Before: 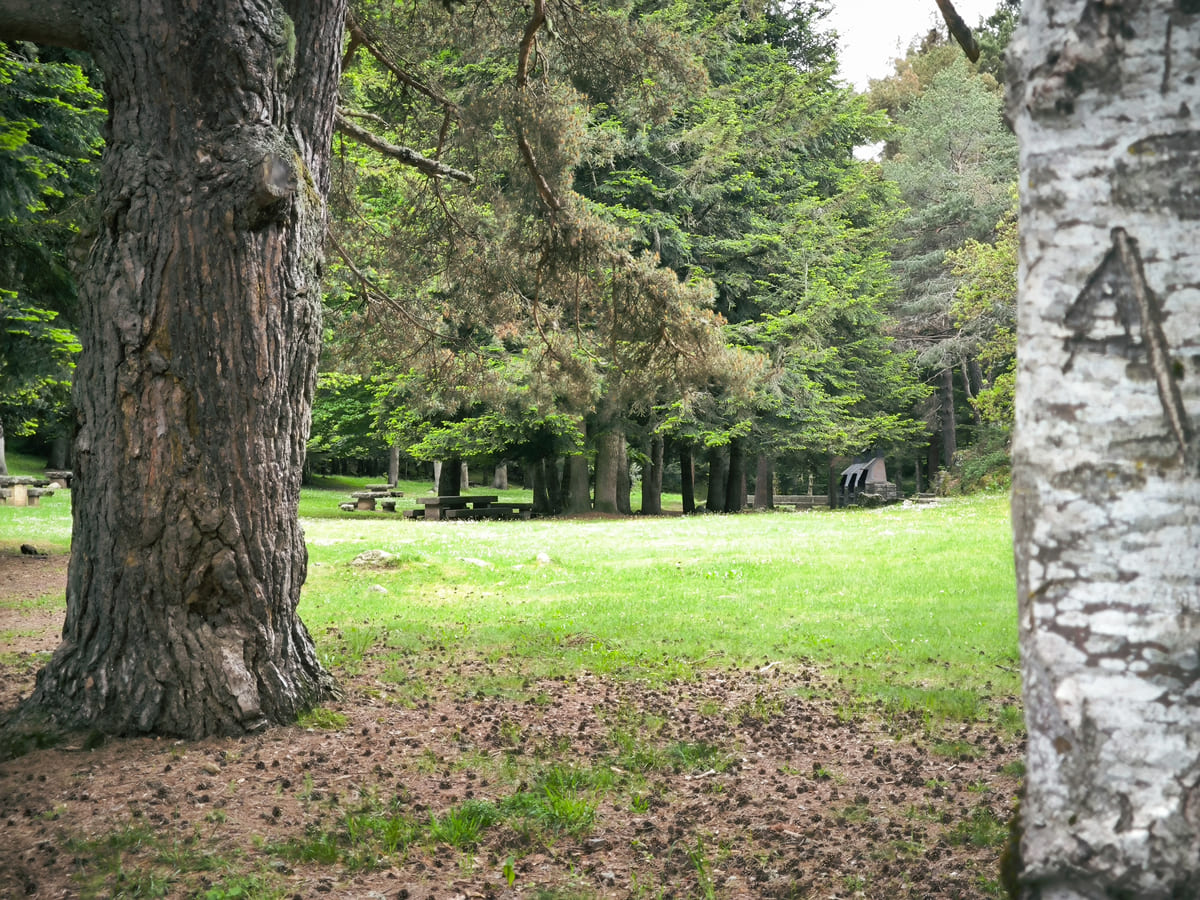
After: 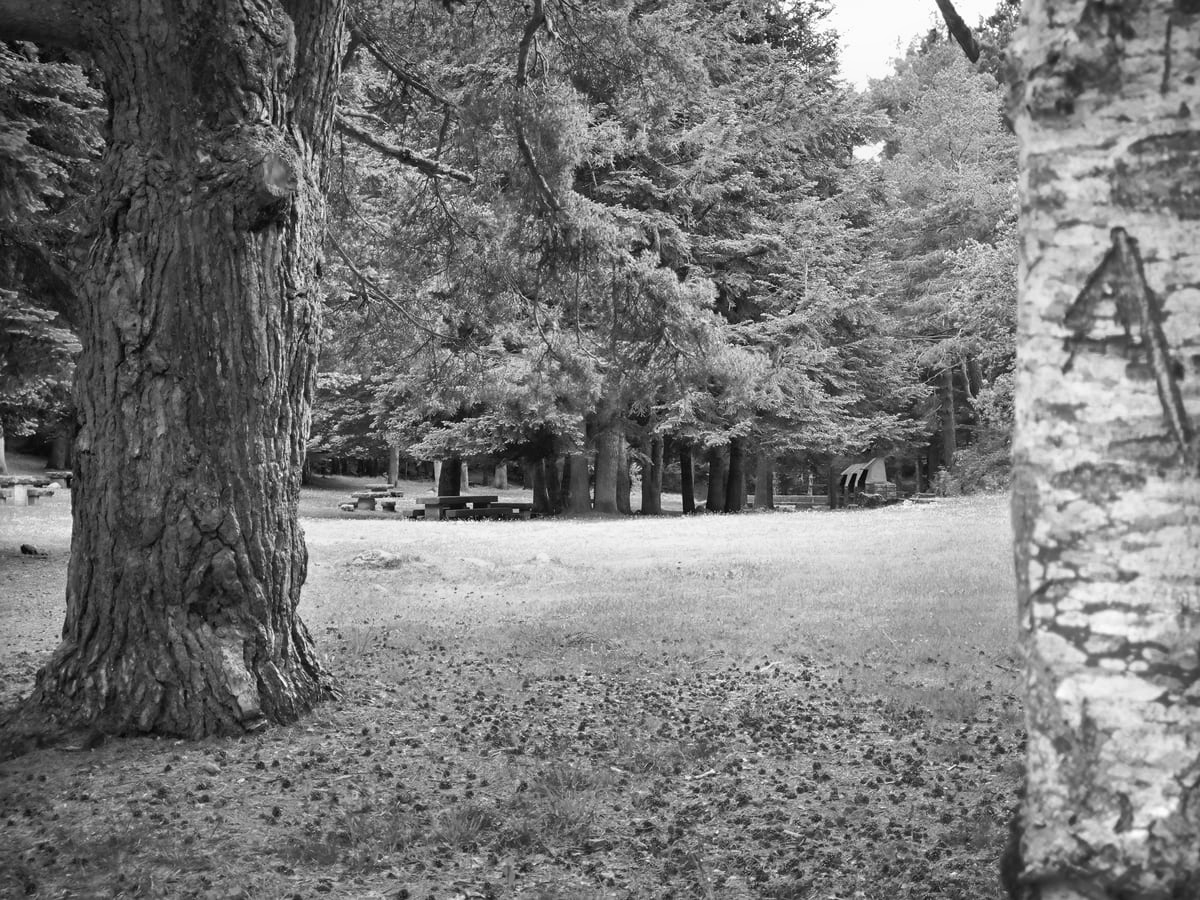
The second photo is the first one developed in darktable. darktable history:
monochrome: a -11.7, b 1.62, size 0.5, highlights 0.38
white balance: emerald 1
